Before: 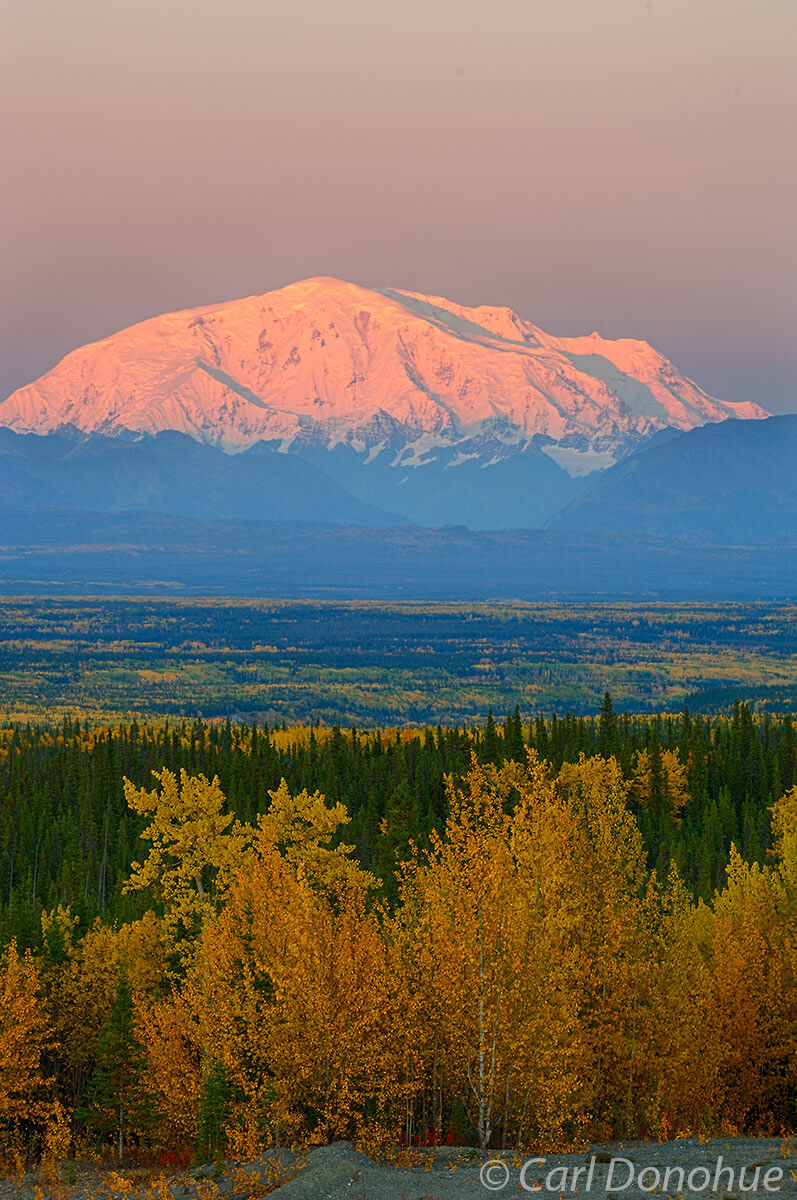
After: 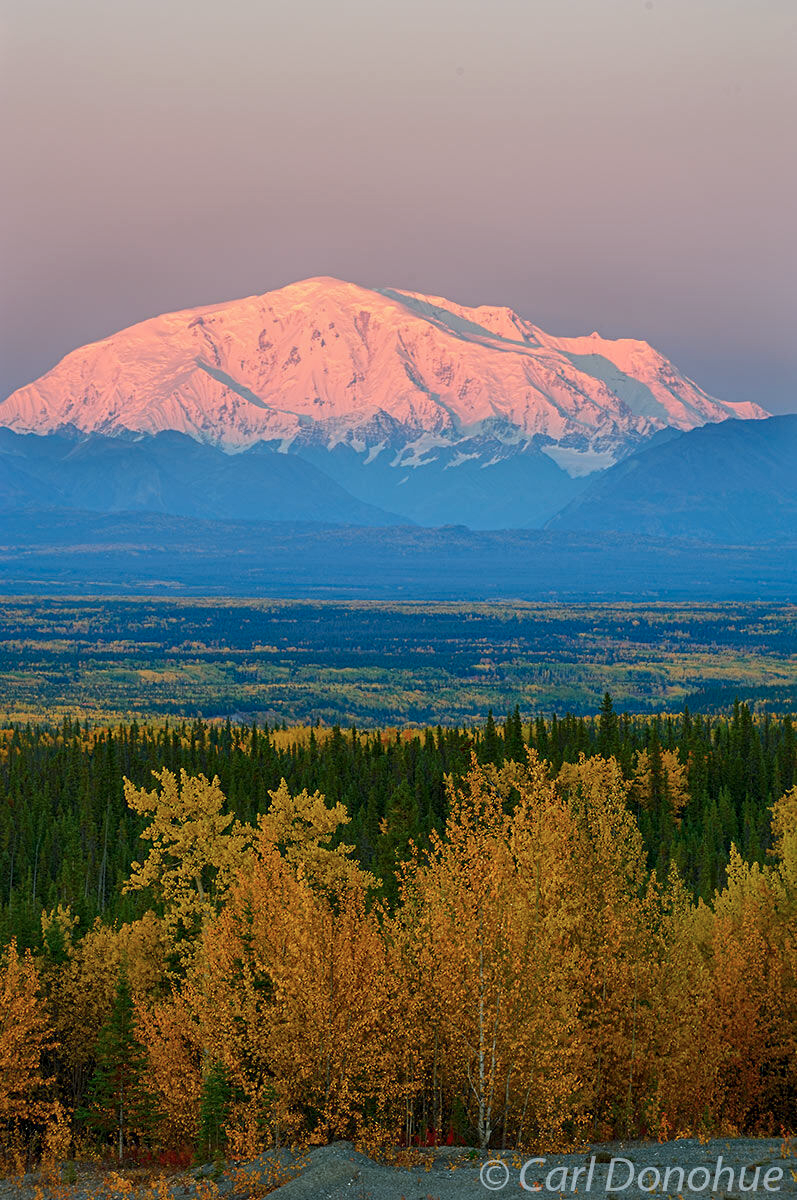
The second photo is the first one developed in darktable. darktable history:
local contrast: mode bilateral grid, contrast 20, coarseness 50, detail 120%, midtone range 0.2
color correction: highlights a* -4.18, highlights b* -10.81
